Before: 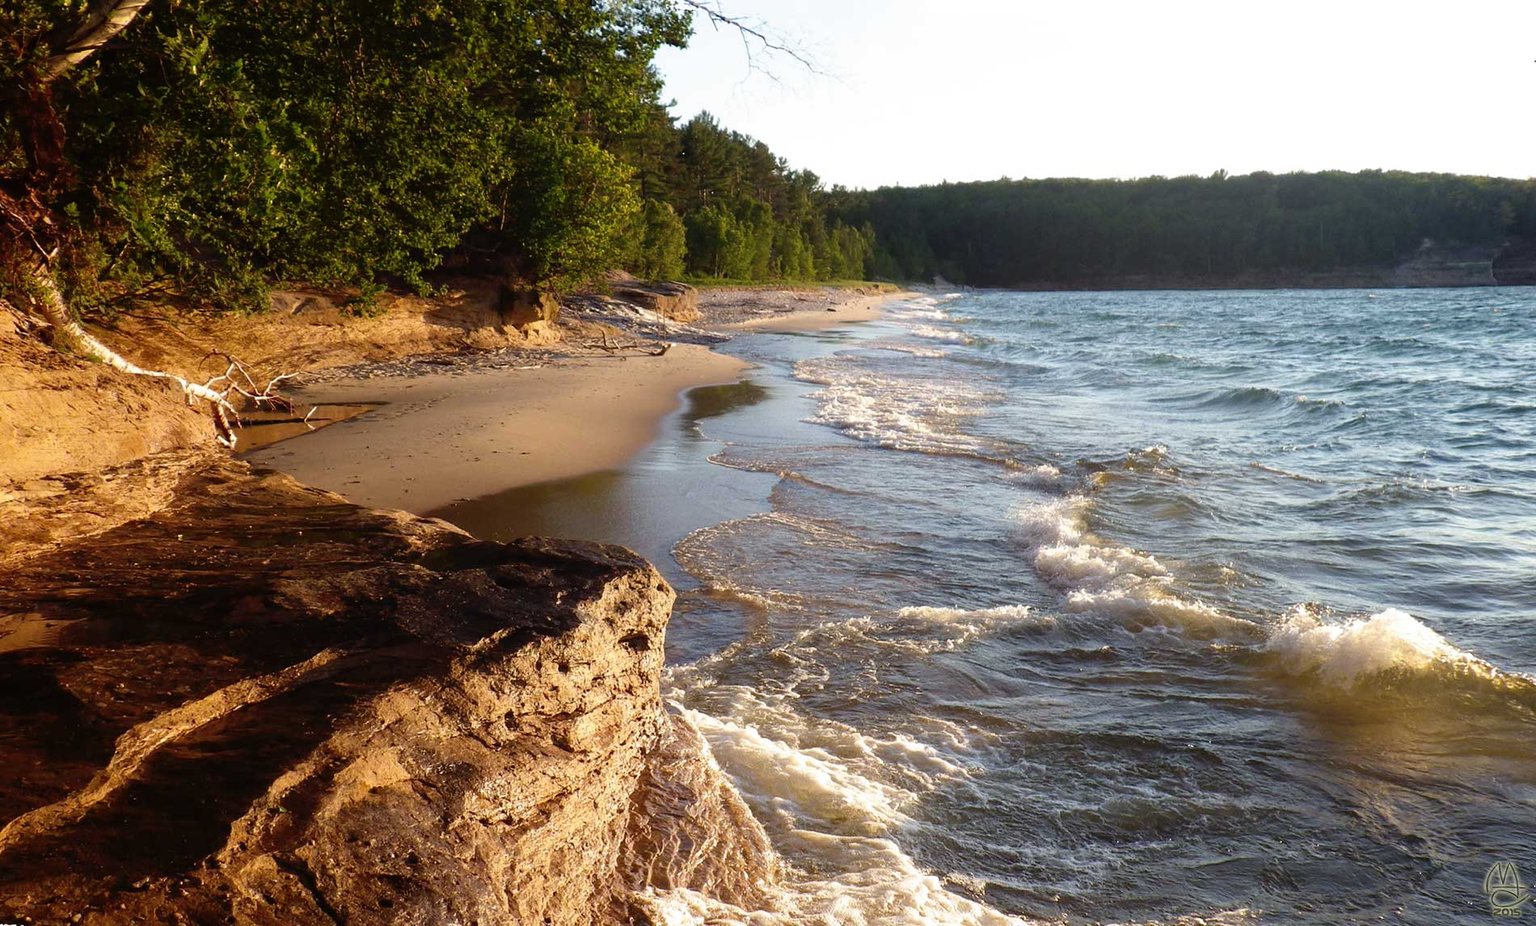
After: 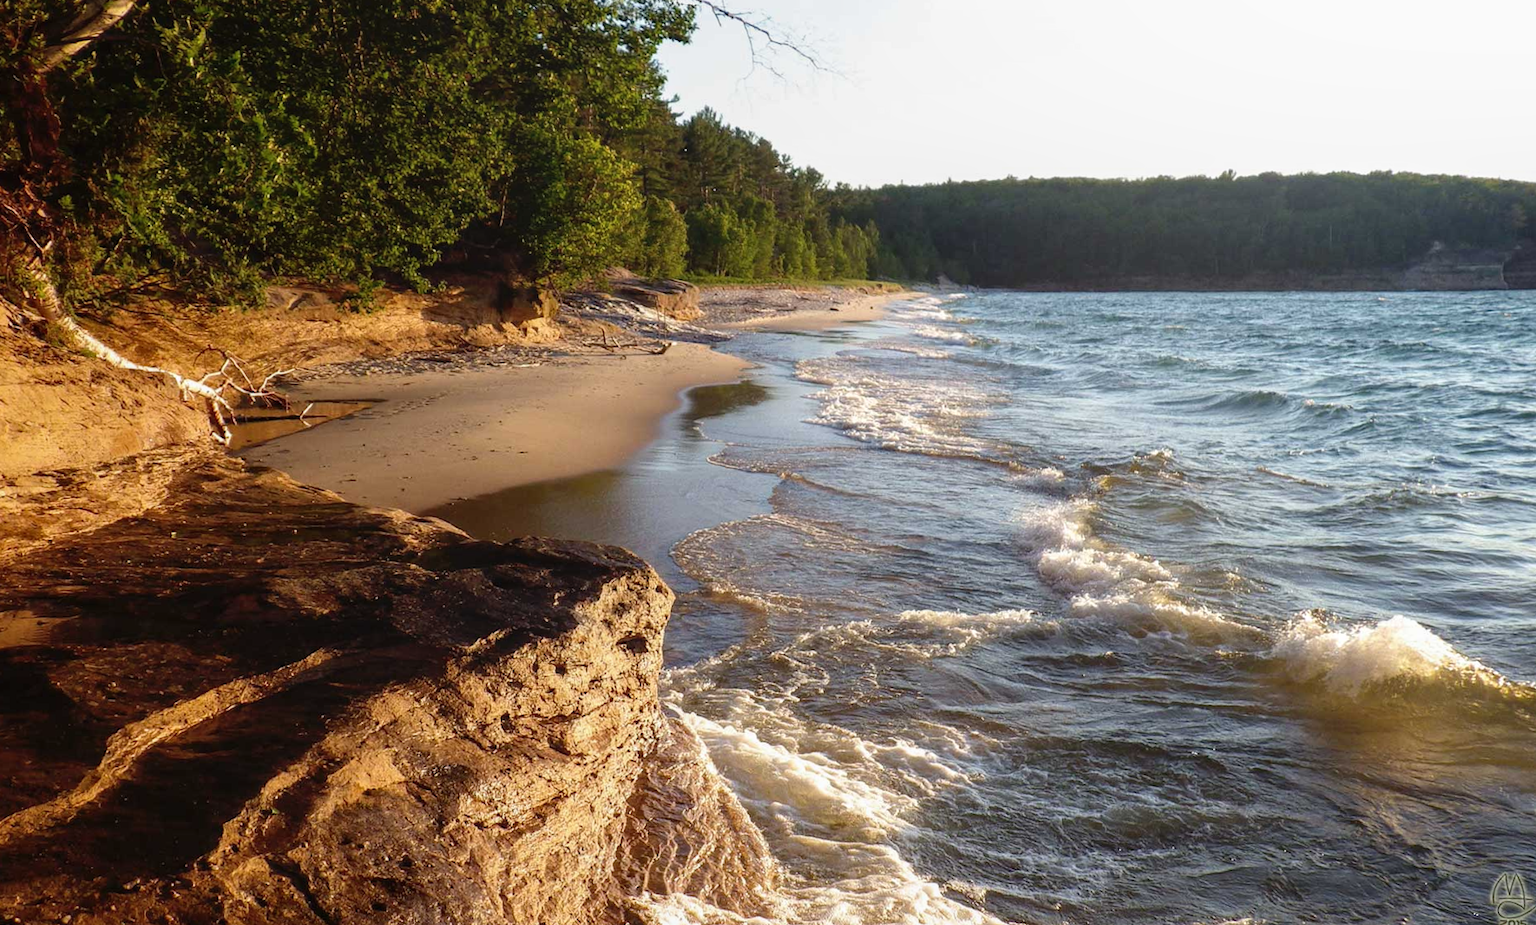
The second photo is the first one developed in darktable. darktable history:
local contrast: detail 110%
crop and rotate: angle -0.404°
